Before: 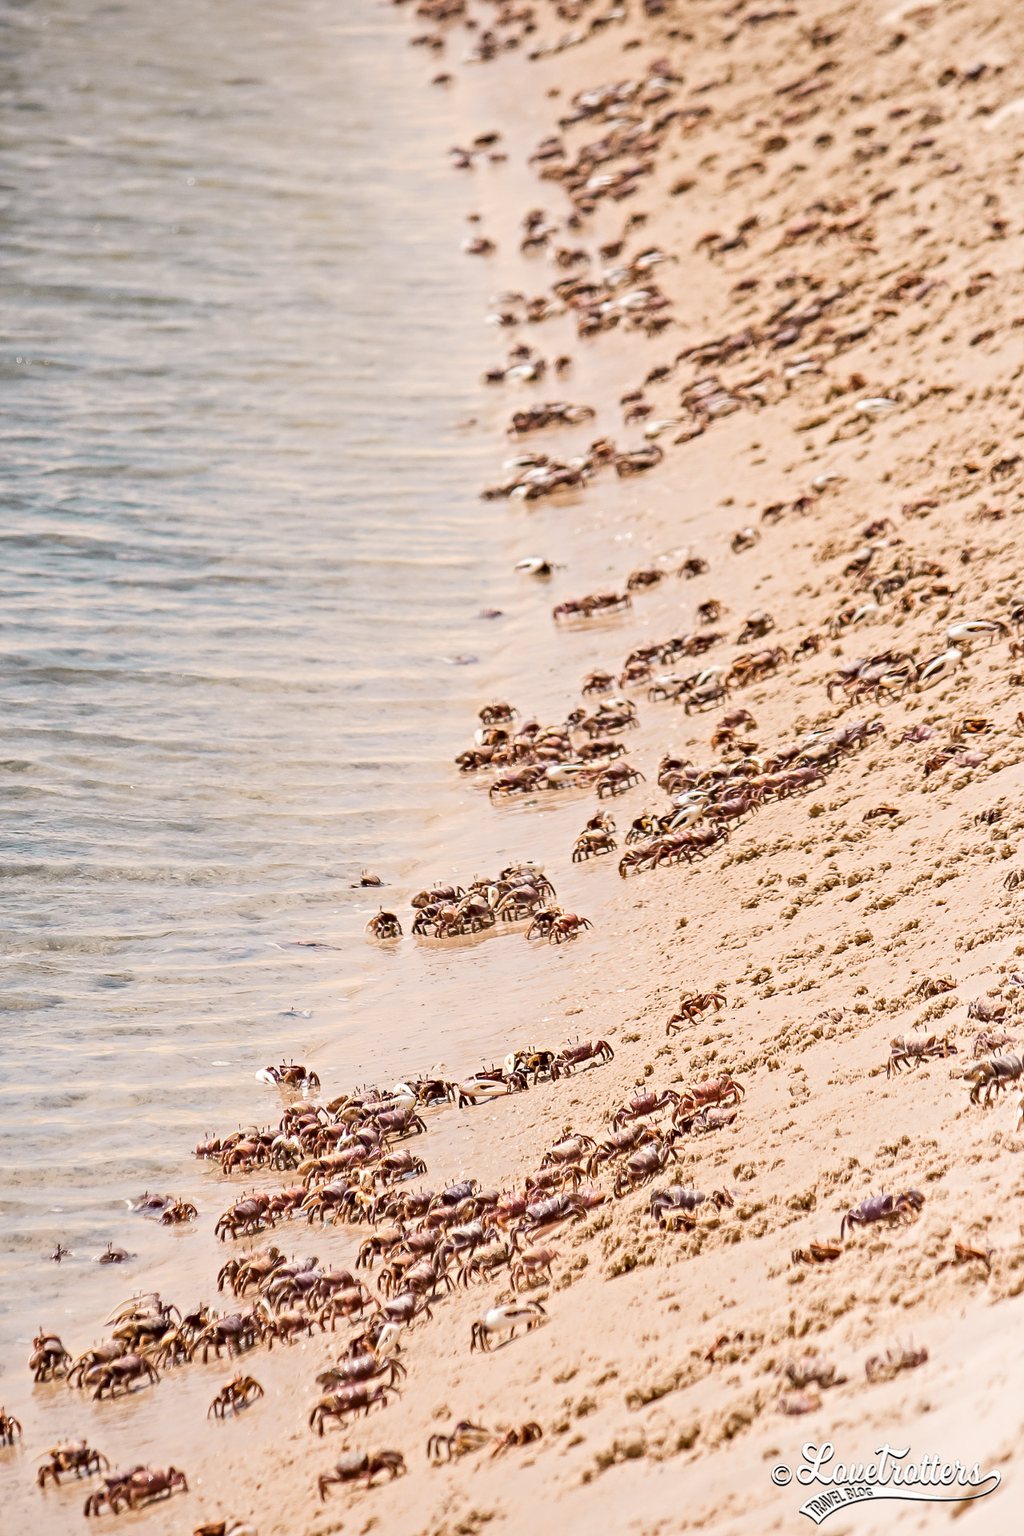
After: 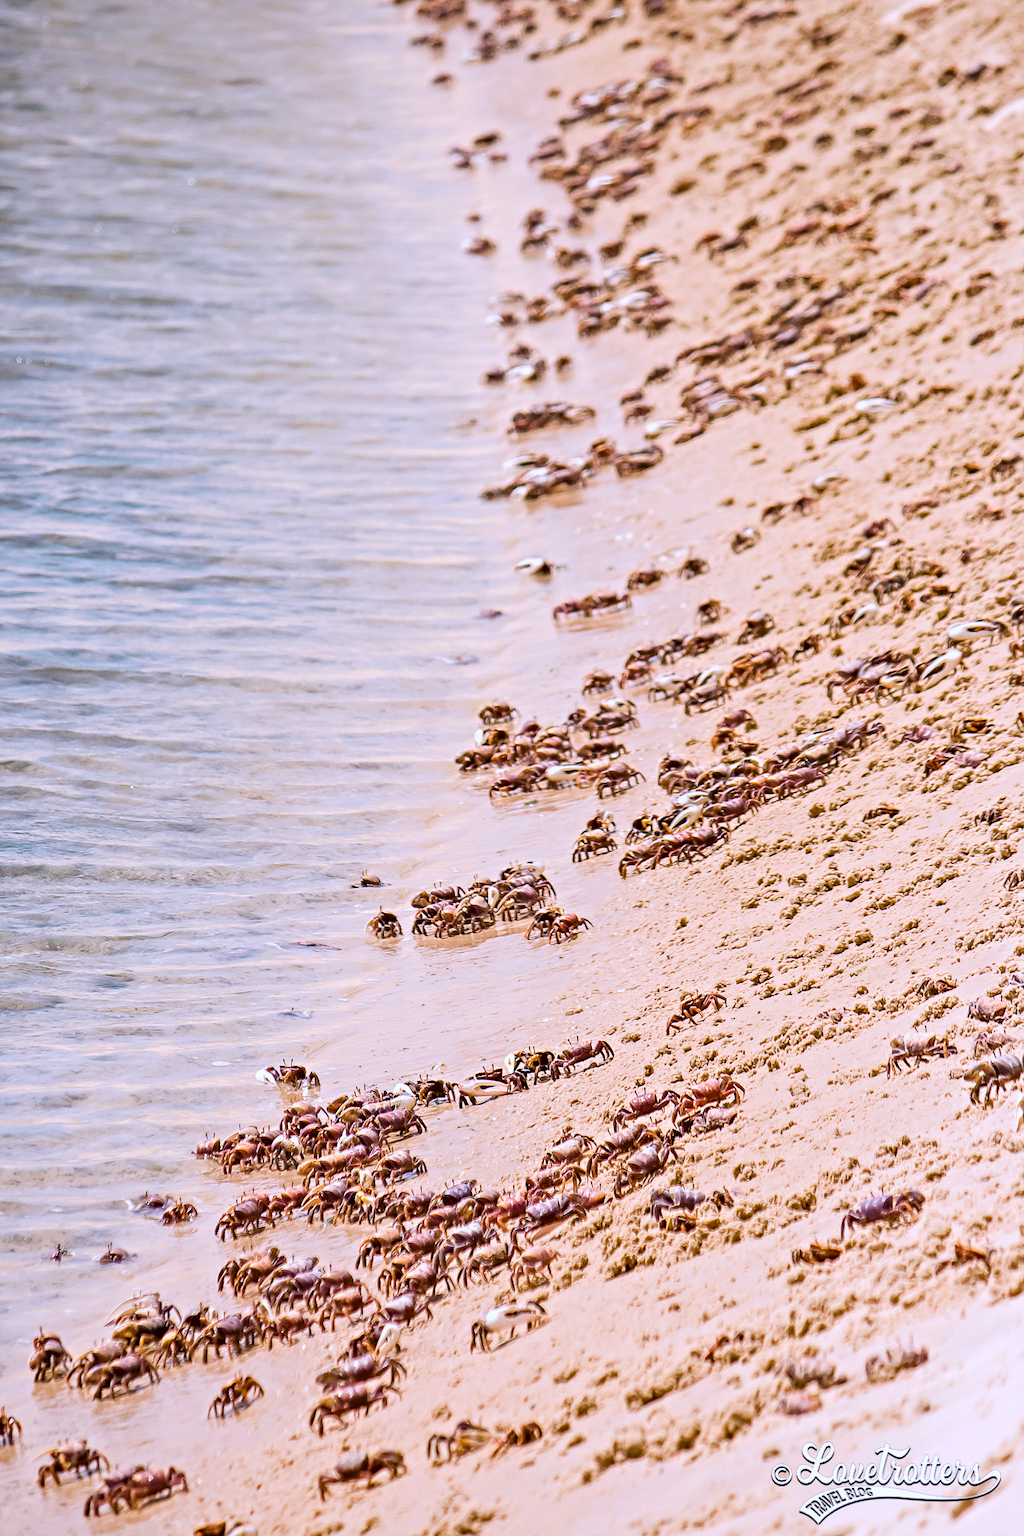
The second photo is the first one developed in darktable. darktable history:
color balance rgb: perceptual saturation grading › global saturation 25%, global vibrance 20%
white balance: red 0.967, blue 1.119, emerald 0.756
